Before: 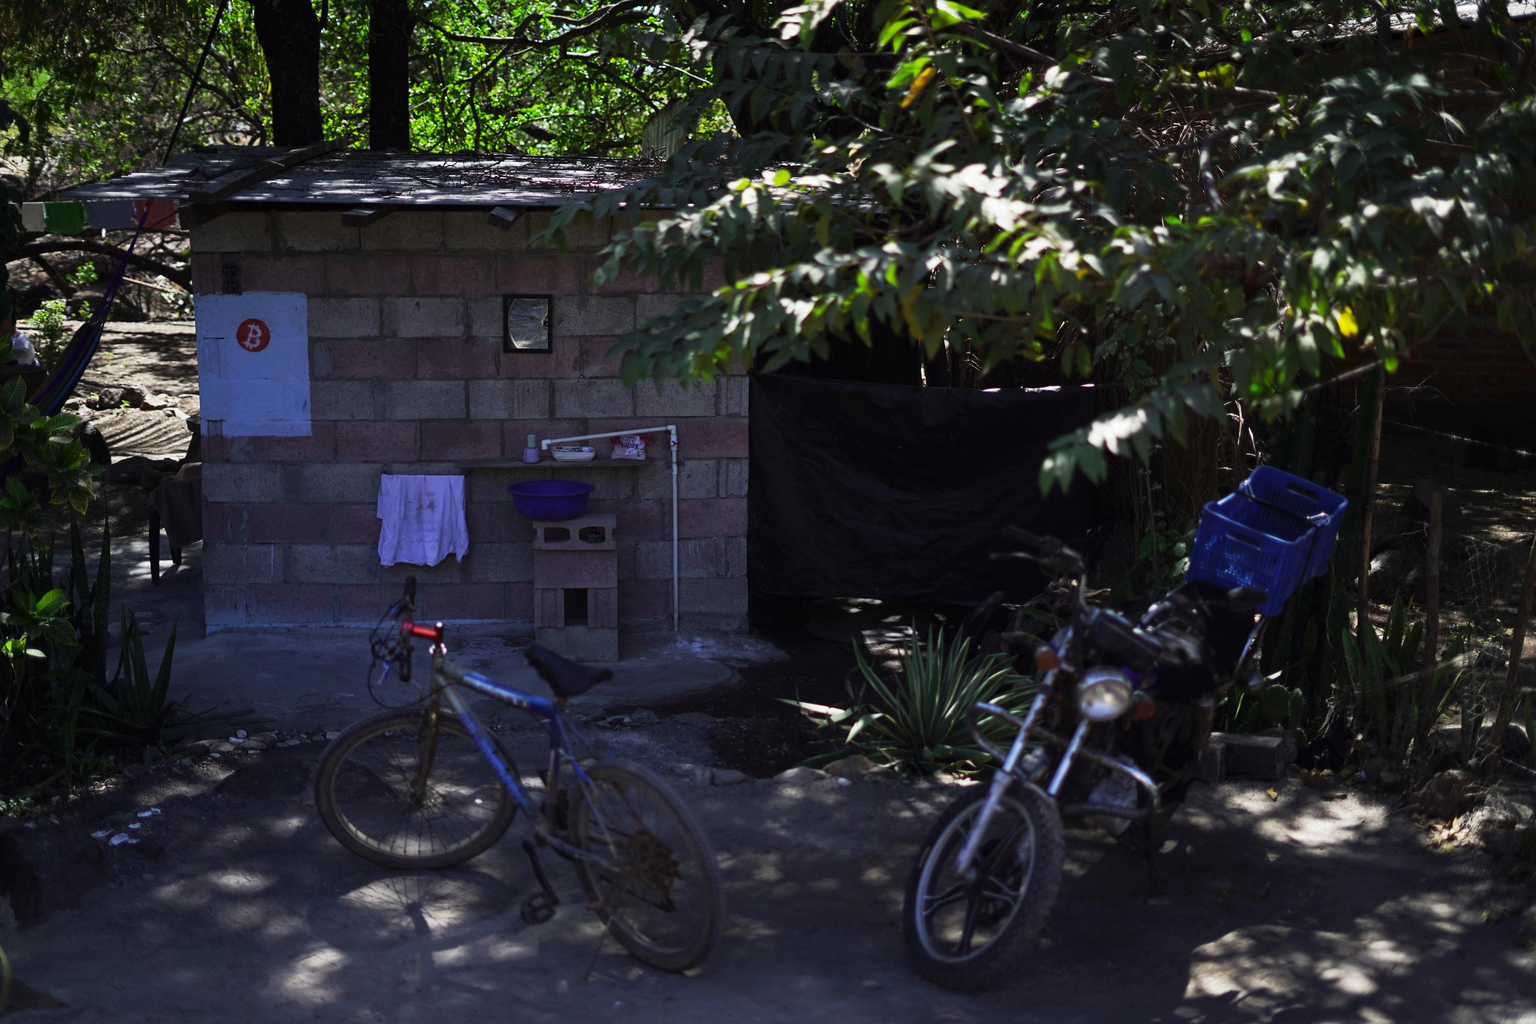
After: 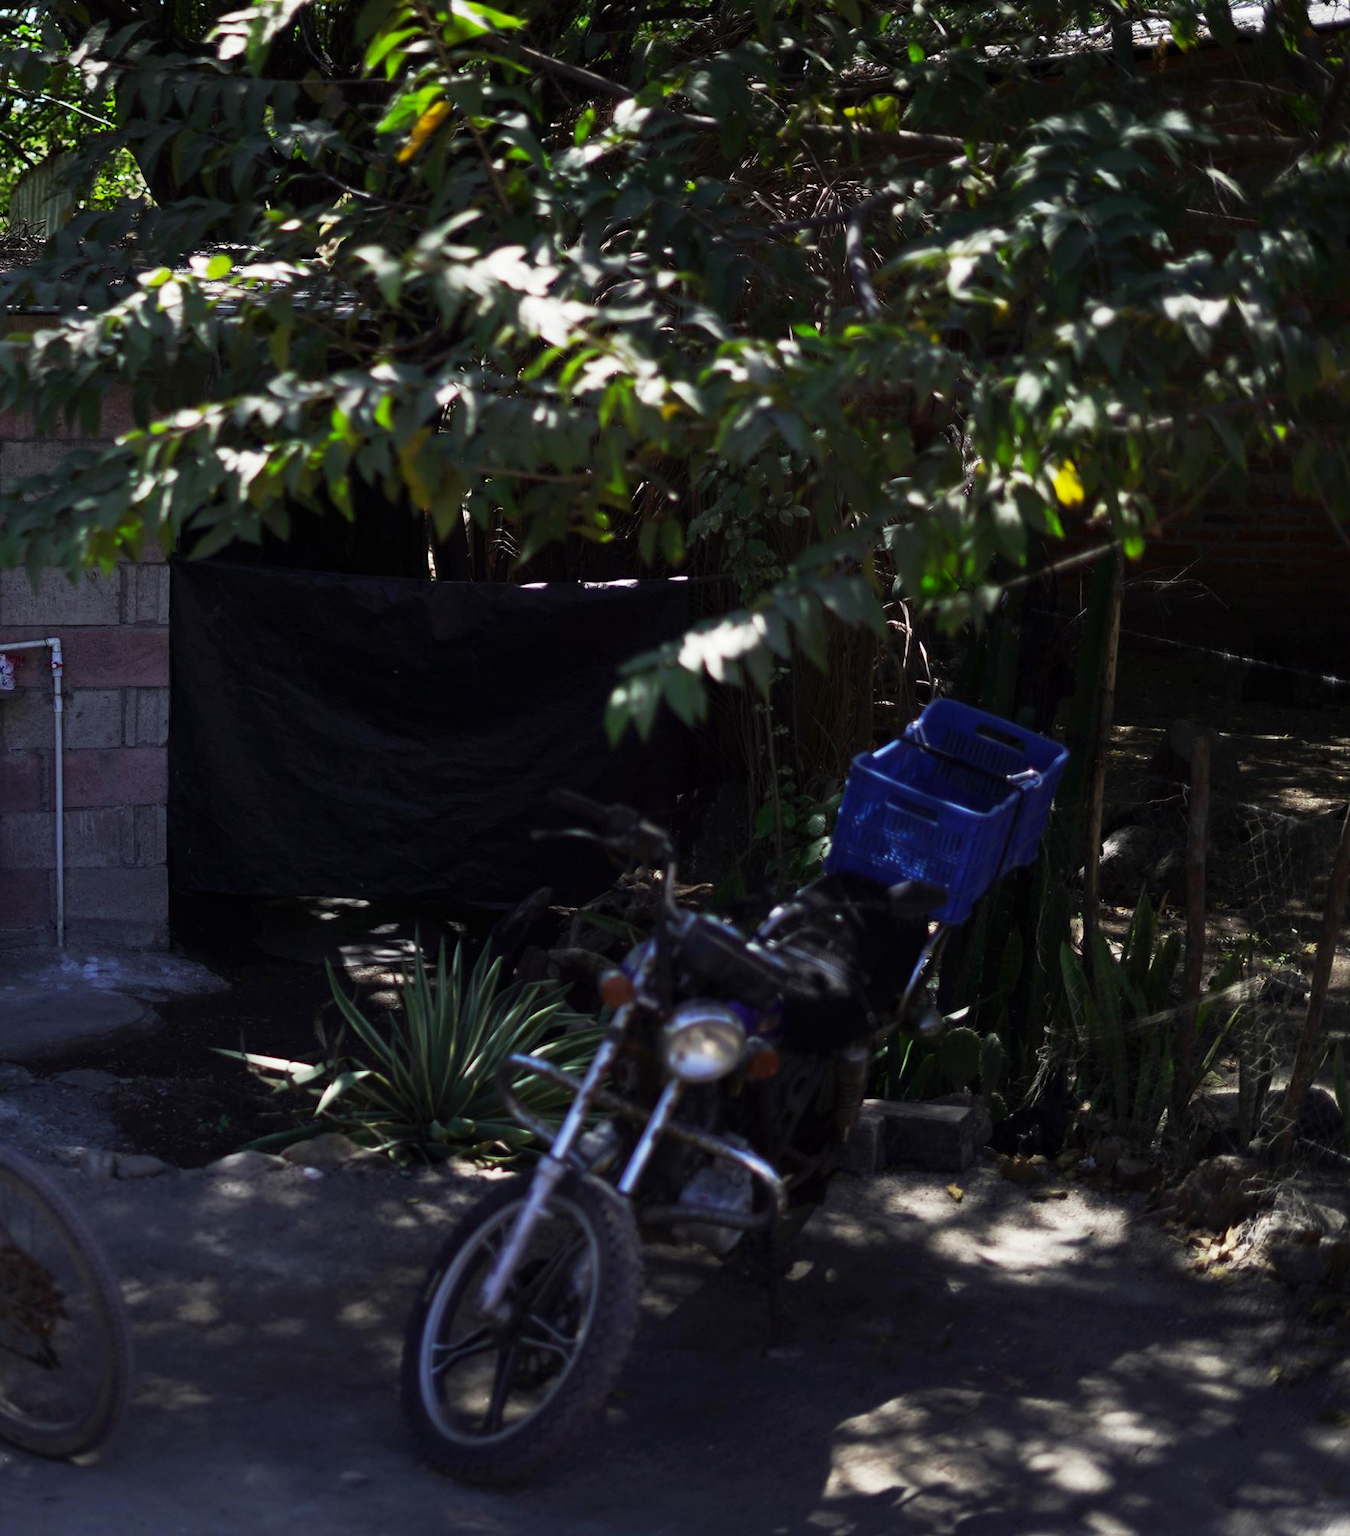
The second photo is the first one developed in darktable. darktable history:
crop: left 41.402%
exposure: black level correction 0.001, compensate highlight preservation false
